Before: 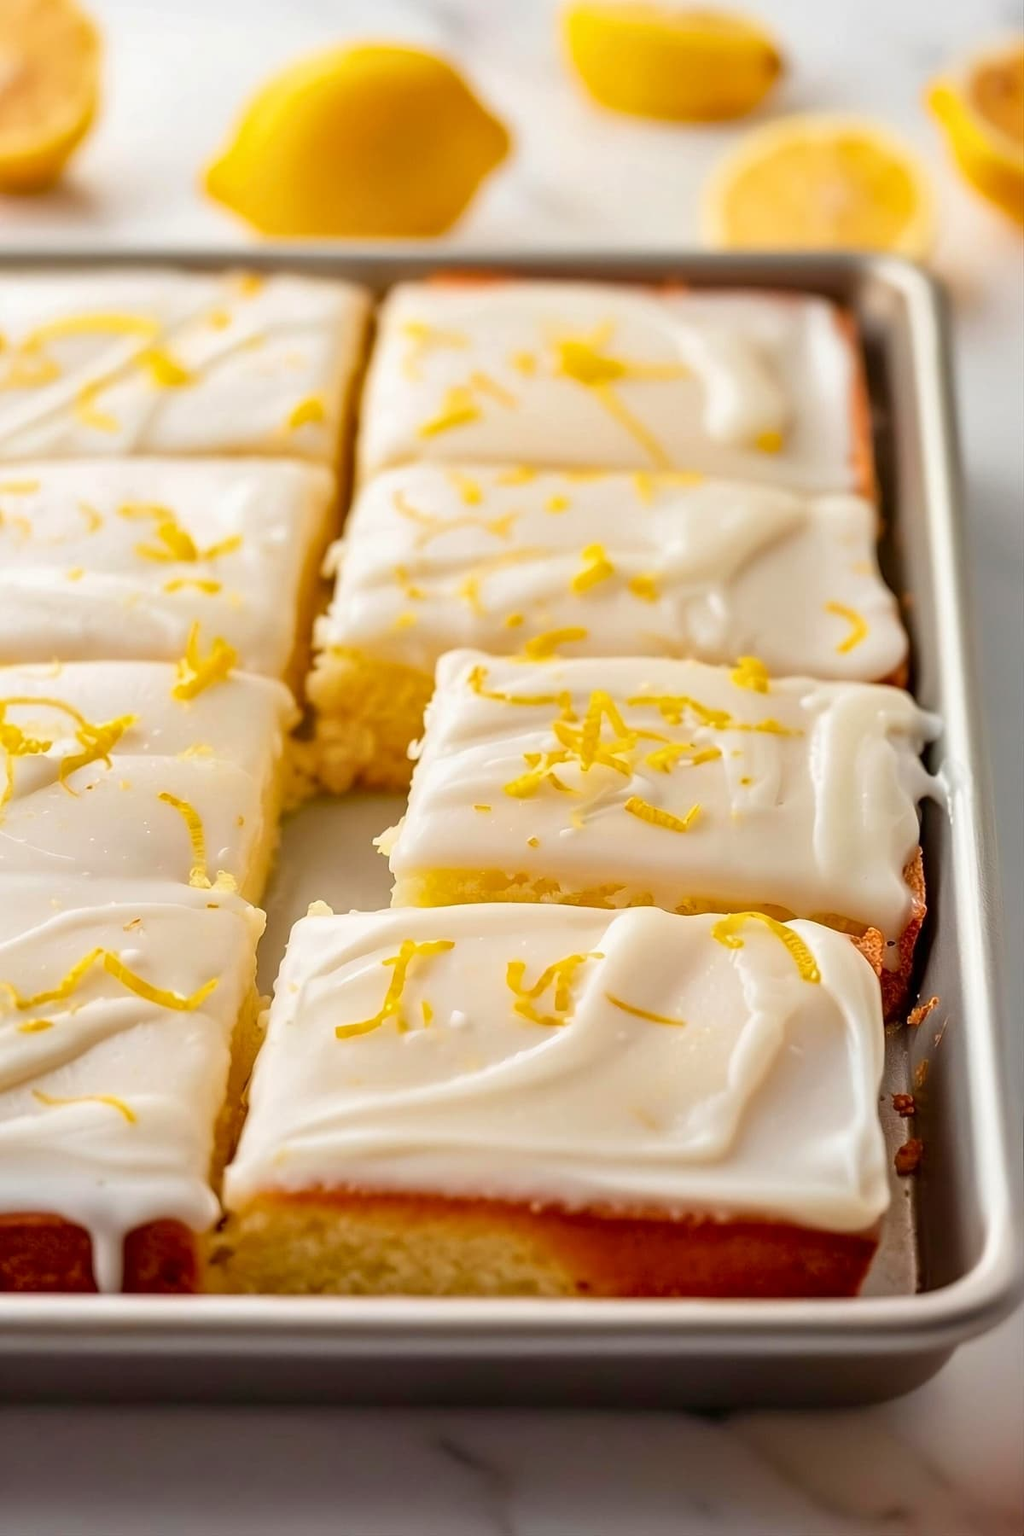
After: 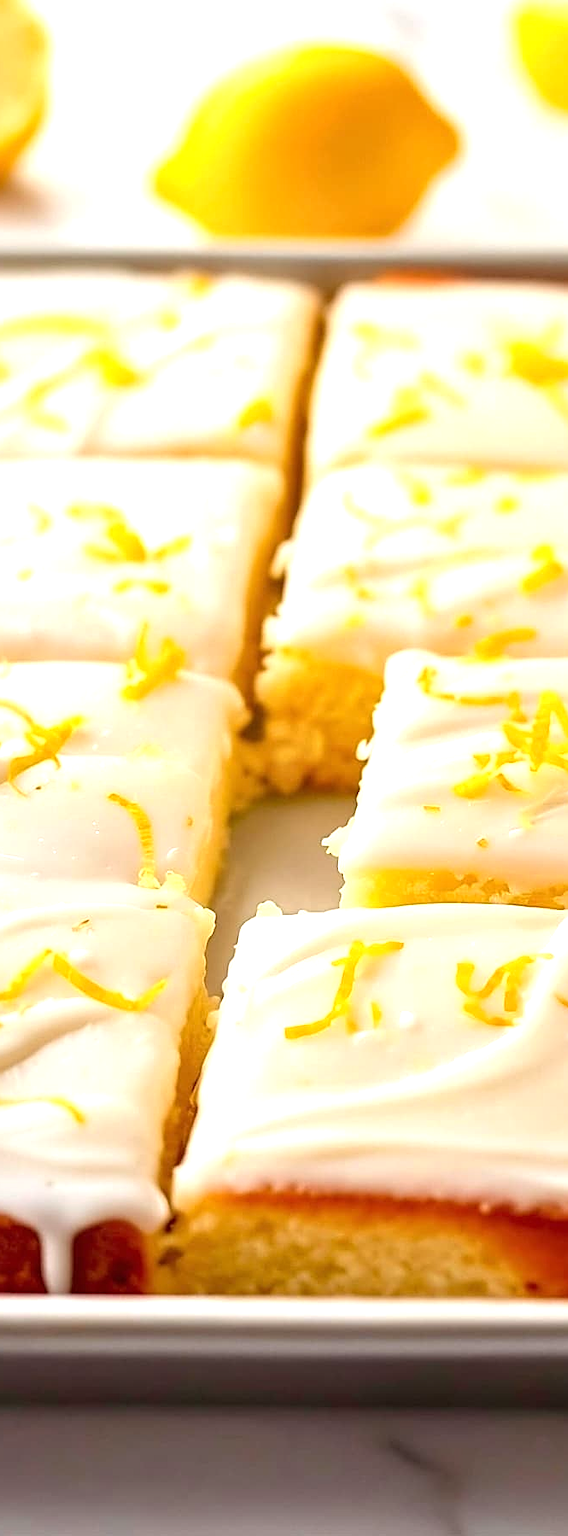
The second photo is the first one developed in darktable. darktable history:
sharpen: amount 0.577
exposure: black level correction 0, exposure 0.694 EV, compensate highlight preservation false
crop: left 5.066%, right 38.978%
